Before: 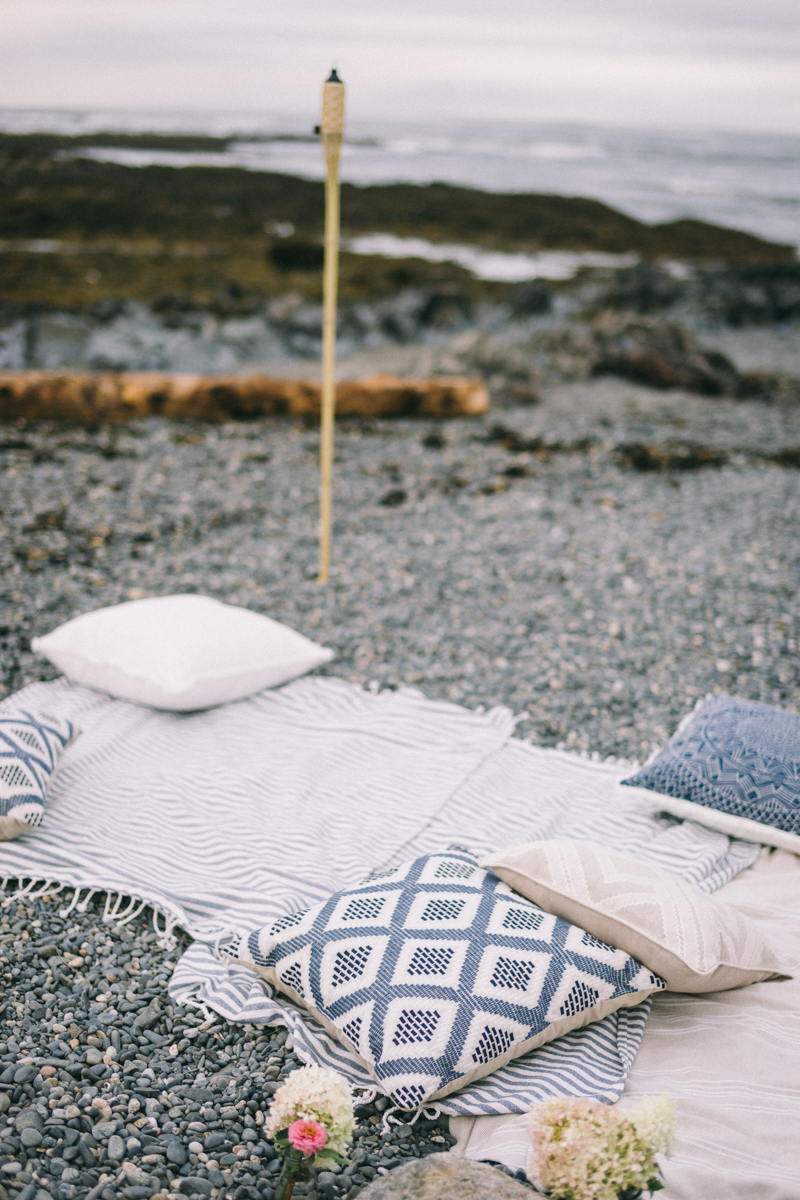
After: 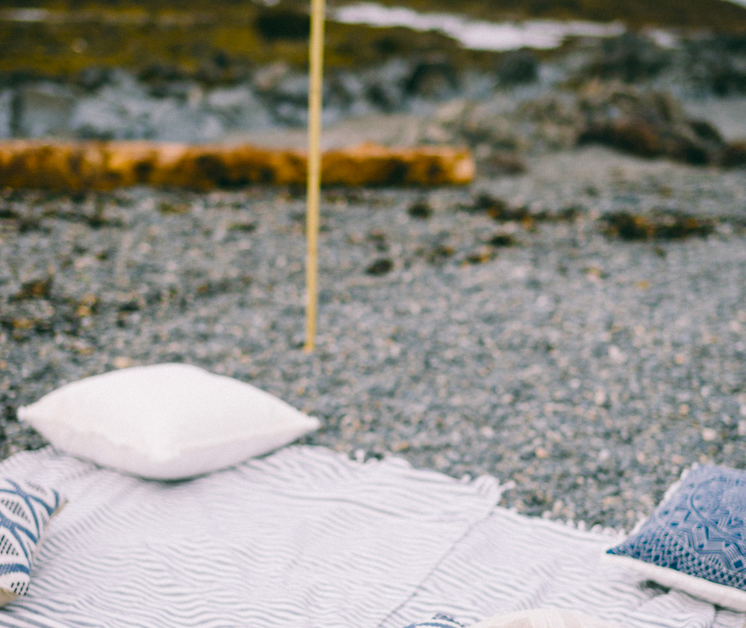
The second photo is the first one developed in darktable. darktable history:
crop: left 1.812%, top 19.311%, right 4.846%, bottom 28.293%
color balance rgb: linear chroma grading › shadows 31.372%, linear chroma grading › global chroma -2.505%, linear chroma grading › mid-tones 3.715%, perceptual saturation grading › global saturation 25.275%, global vibrance 3.081%
